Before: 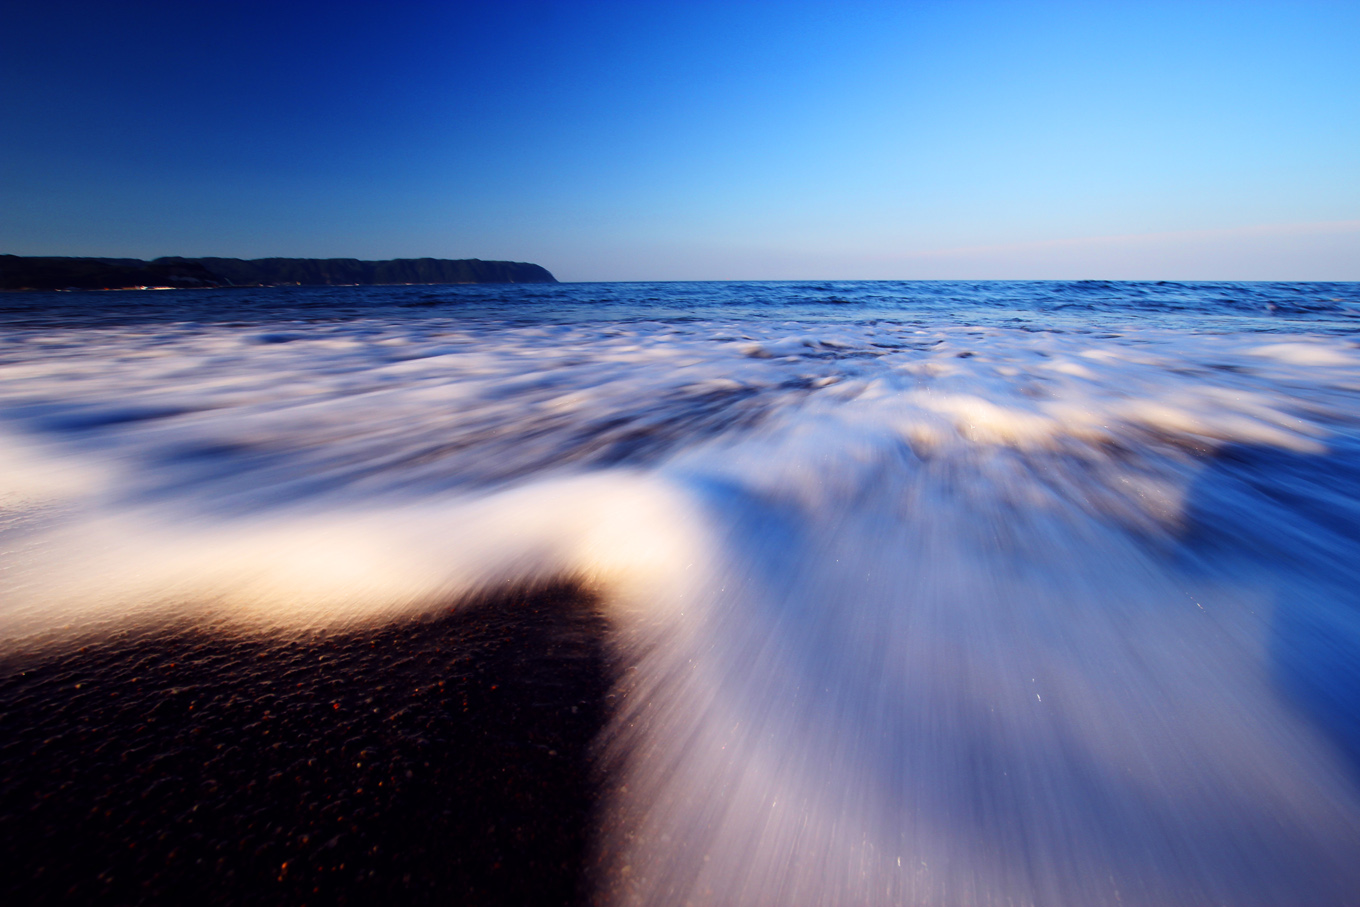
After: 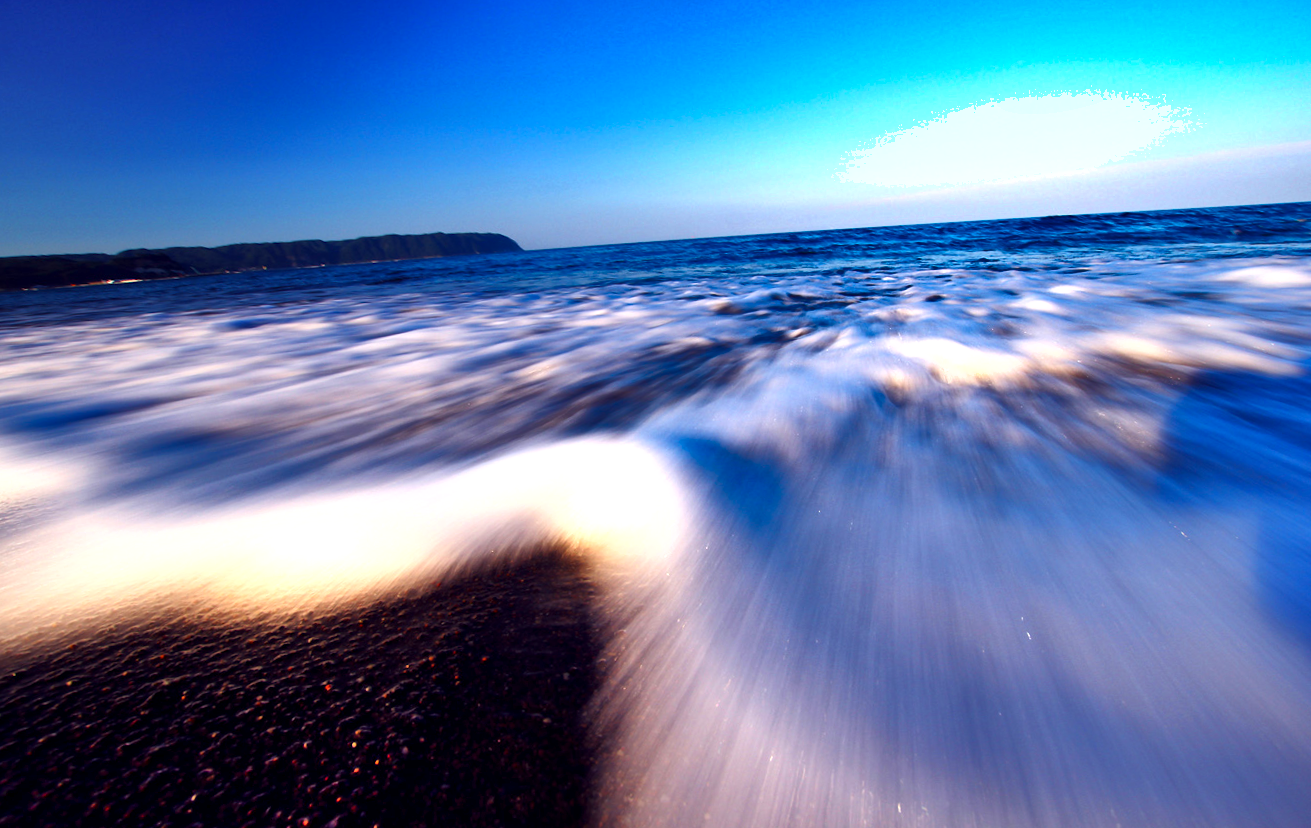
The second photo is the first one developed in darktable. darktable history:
shadows and highlights: shadows 80.73, white point adjustment -9.07, highlights -61.46, soften with gaussian
rotate and perspective: rotation -3.52°, crop left 0.036, crop right 0.964, crop top 0.081, crop bottom 0.919
exposure: black level correction 0.001, exposure 0.955 EV, compensate exposure bias true, compensate highlight preservation false
